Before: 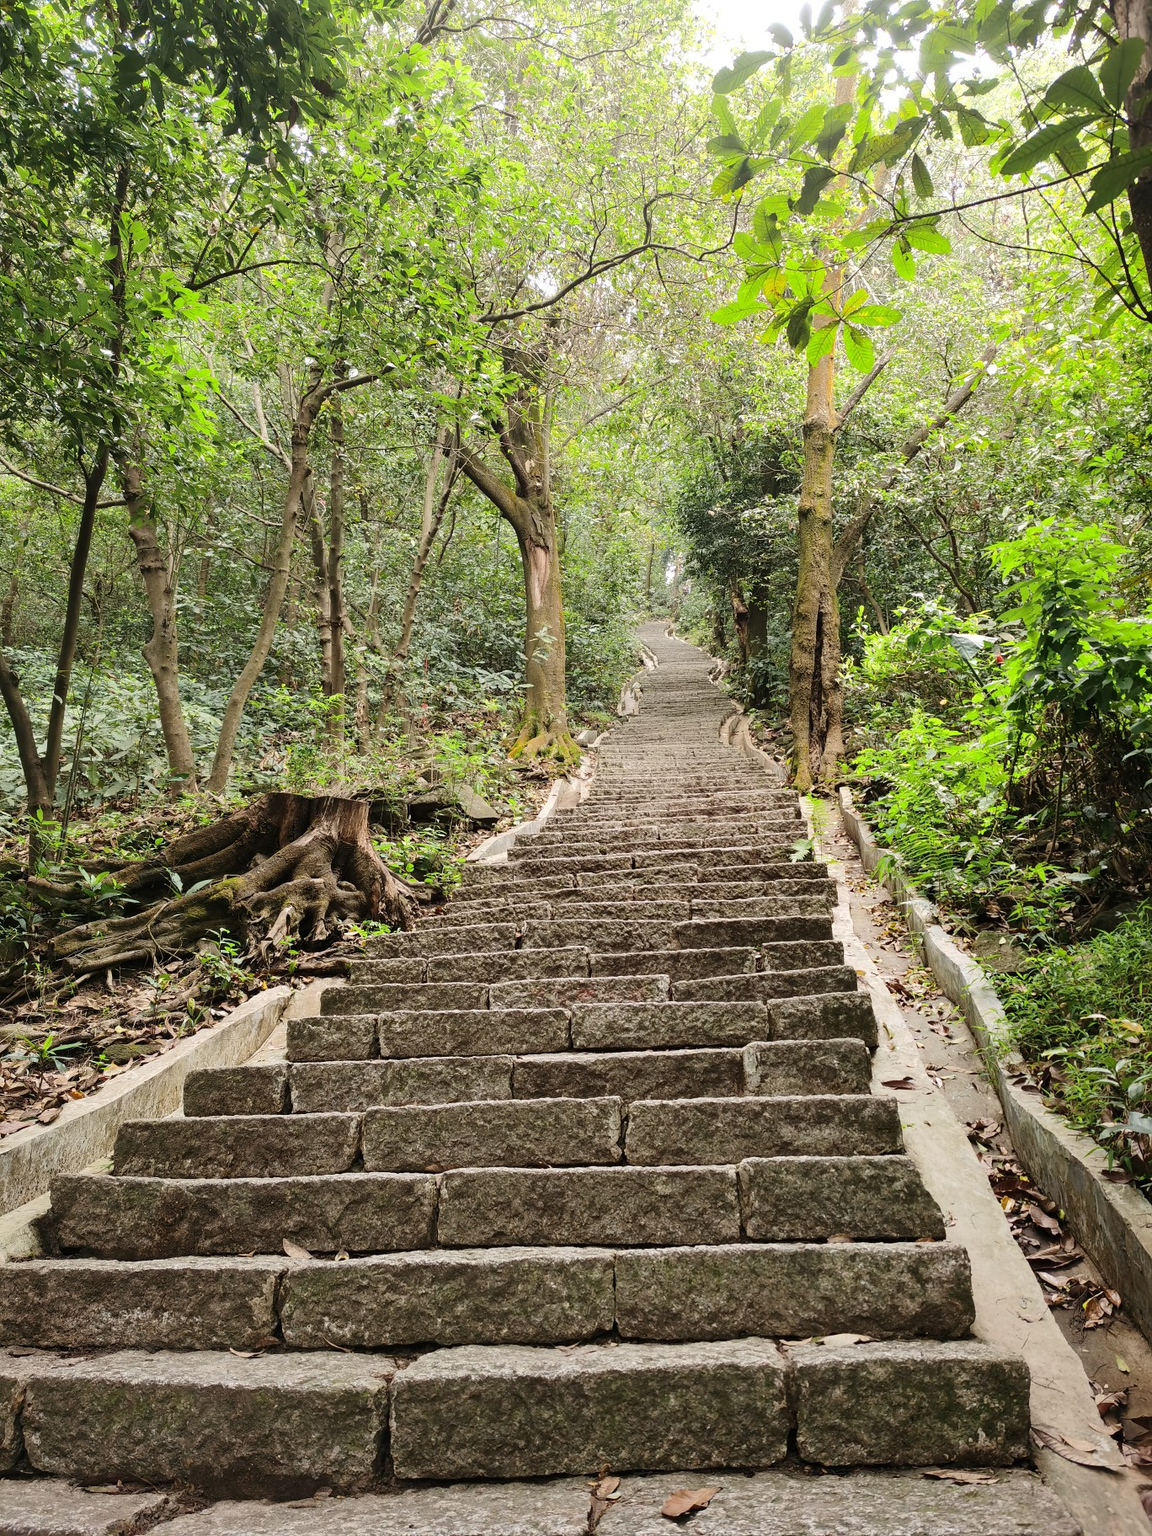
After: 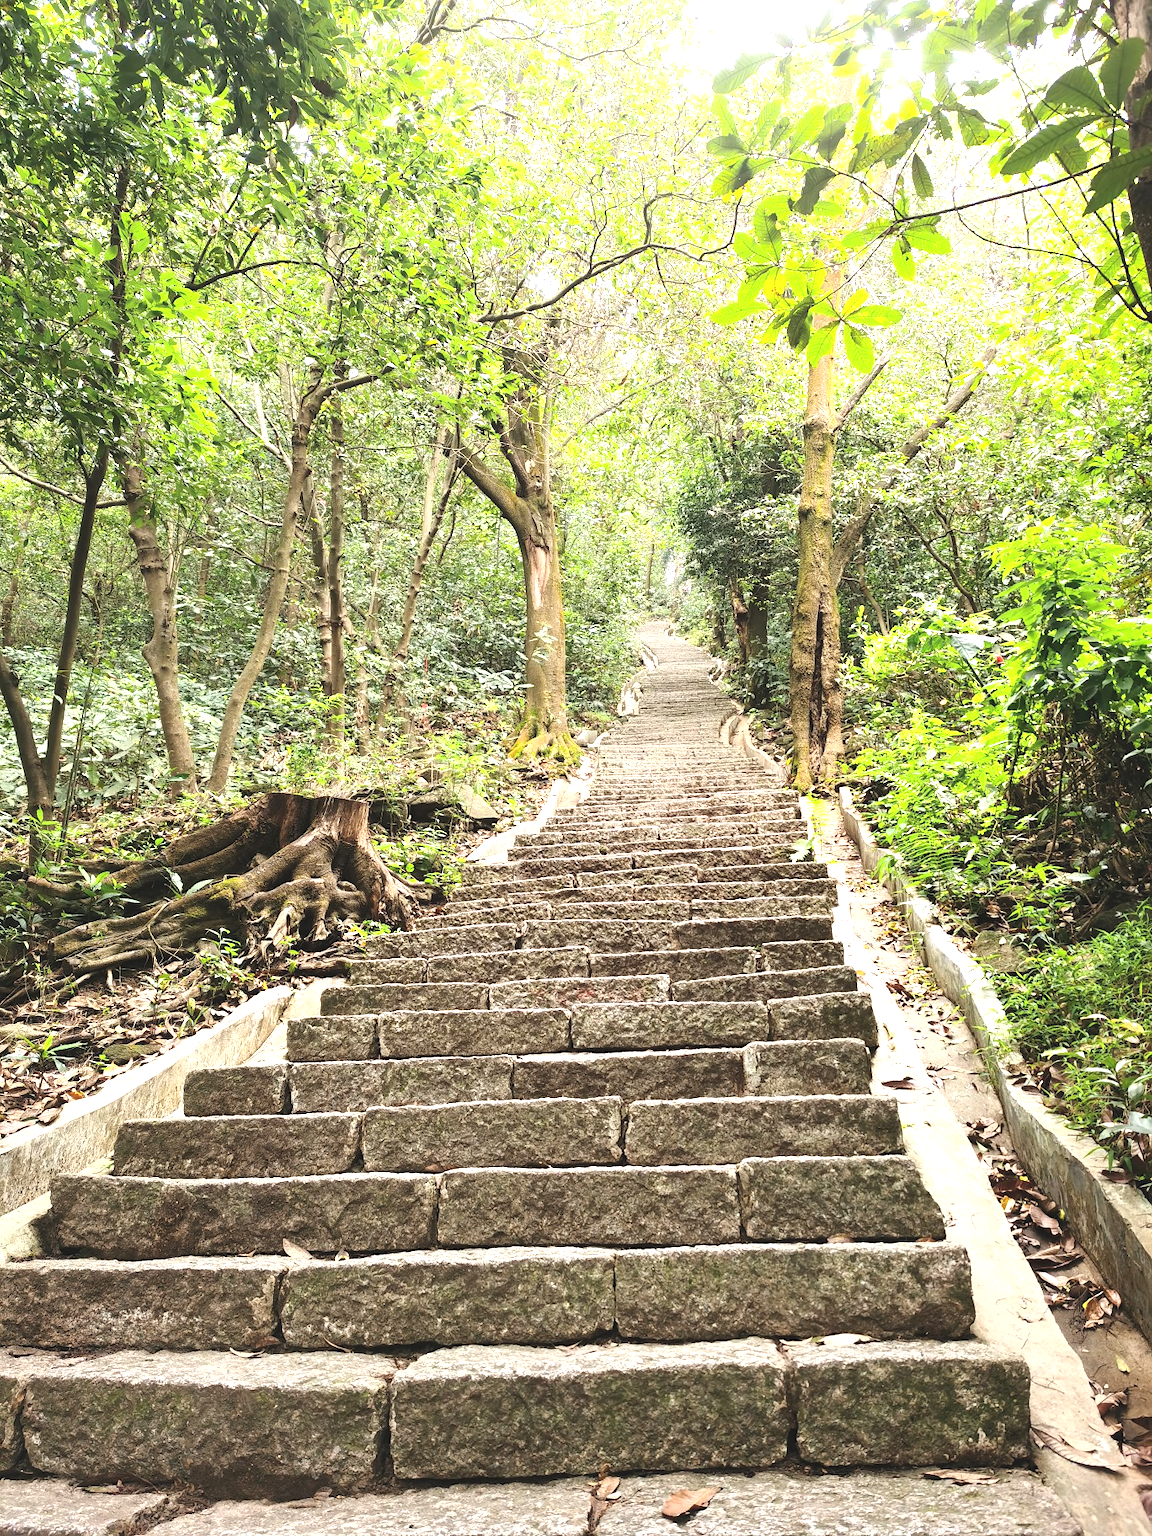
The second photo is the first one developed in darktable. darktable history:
exposure: black level correction -0.005, exposure 1.001 EV, compensate highlight preservation false
levels: mode automatic, levels [0.101, 0.578, 0.953]
